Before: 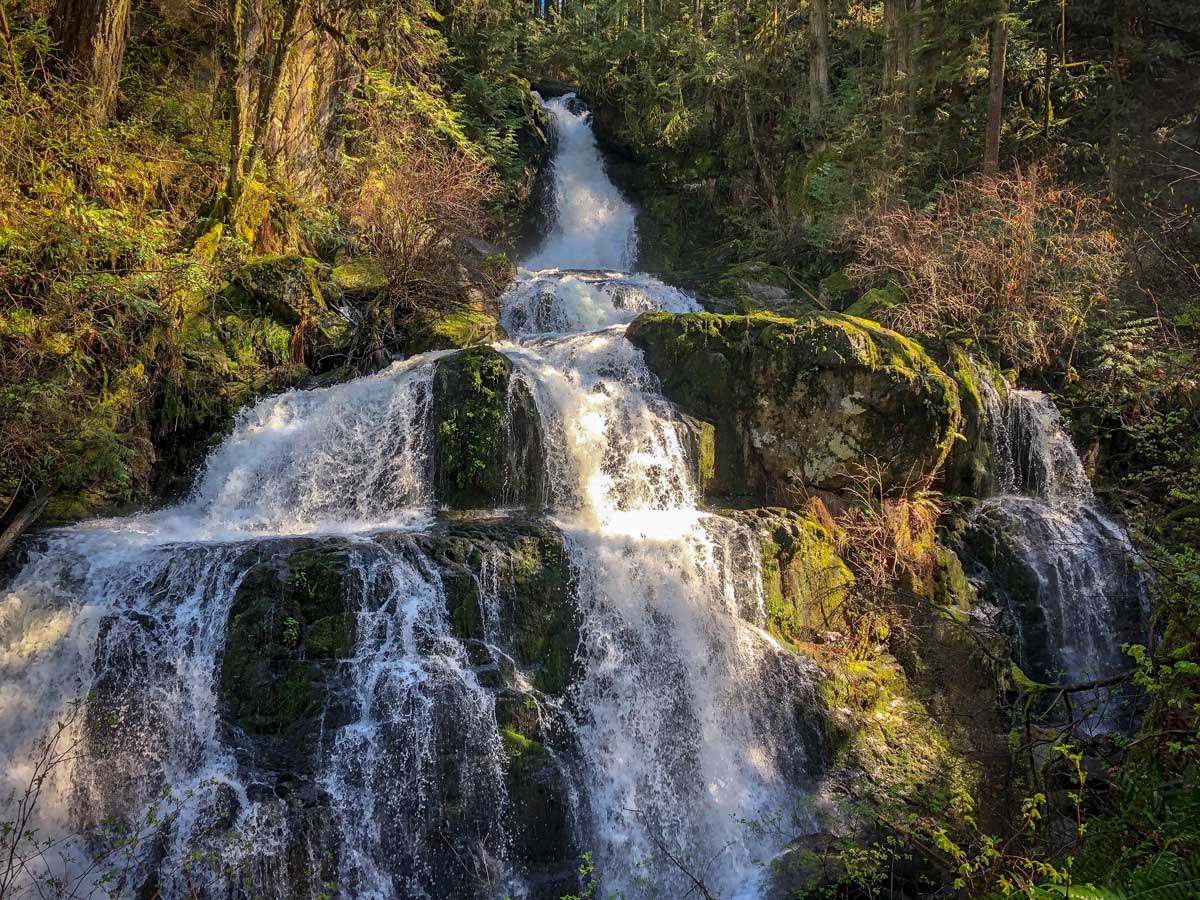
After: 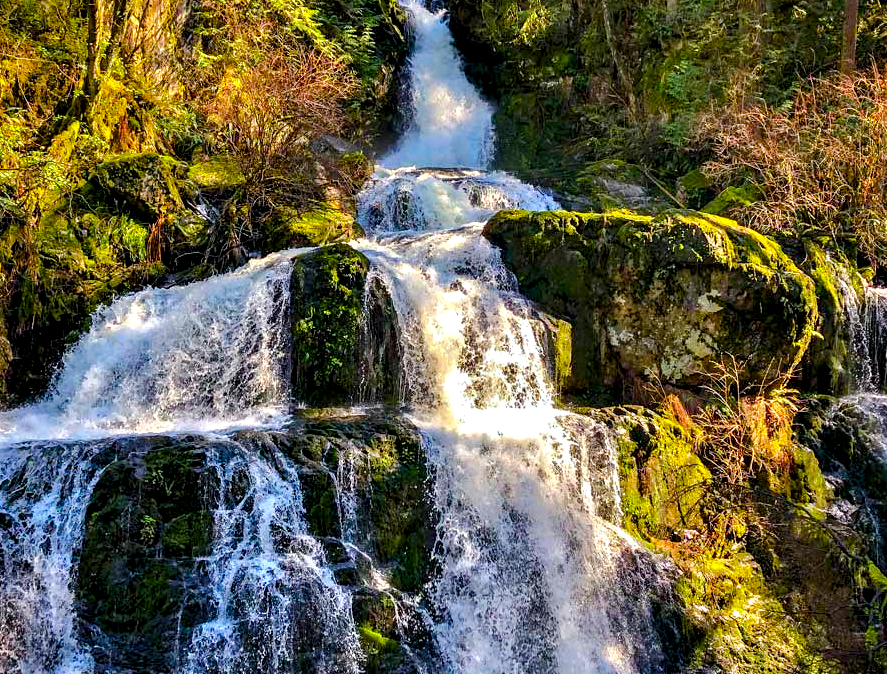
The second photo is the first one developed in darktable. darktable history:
crop and rotate: left 11.966%, top 11.398%, right 14.062%, bottom 13.695%
color balance rgb: linear chroma grading › global chroma 15.588%, perceptual saturation grading › global saturation 20%, perceptual saturation grading › highlights -13.909%, perceptual saturation grading › shadows 50.254%, perceptual brilliance grading › mid-tones 10.194%, perceptual brilliance grading › shadows 15.652%
contrast equalizer: octaves 7, y [[0.6 ×6], [0.55 ×6], [0 ×6], [0 ×6], [0 ×6]]
